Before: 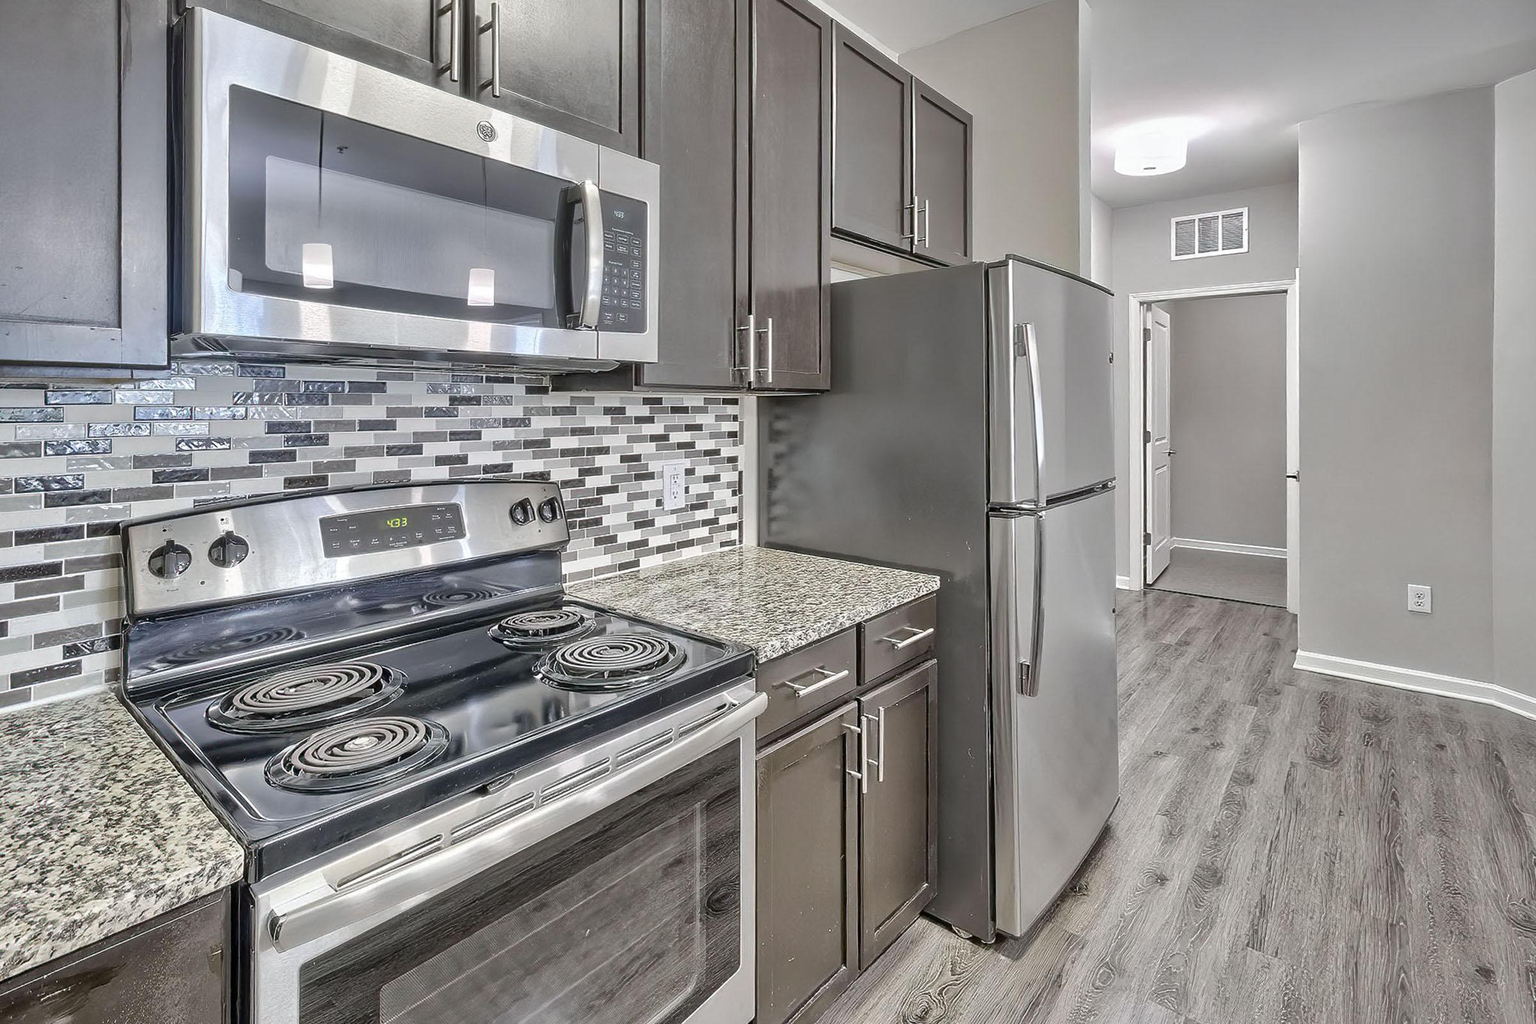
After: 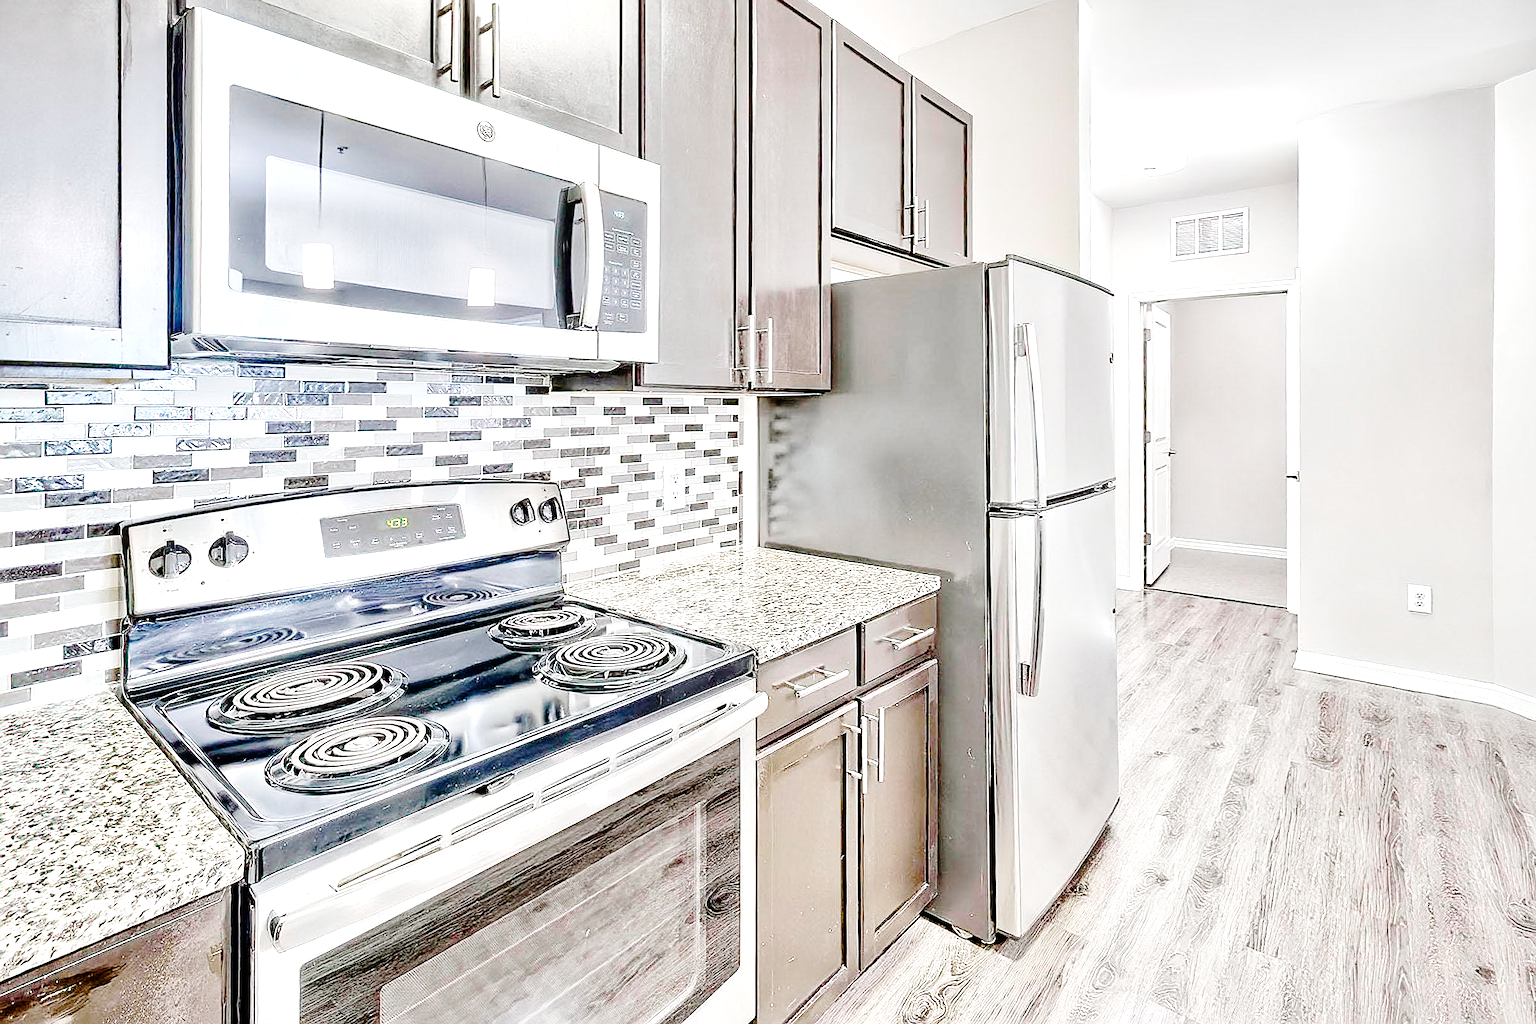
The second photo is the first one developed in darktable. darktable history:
exposure: exposure 0.943 EV, compensate exposure bias true, compensate highlight preservation false
sharpen: on, module defaults
local contrast: highlights 107%, shadows 97%, detail 119%, midtone range 0.2
base curve: curves: ch0 [(0, 0) (0.036, 0.01) (0.123, 0.254) (0.258, 0.504) (0.507, 0.748) (1, 1)], preserve colors none
